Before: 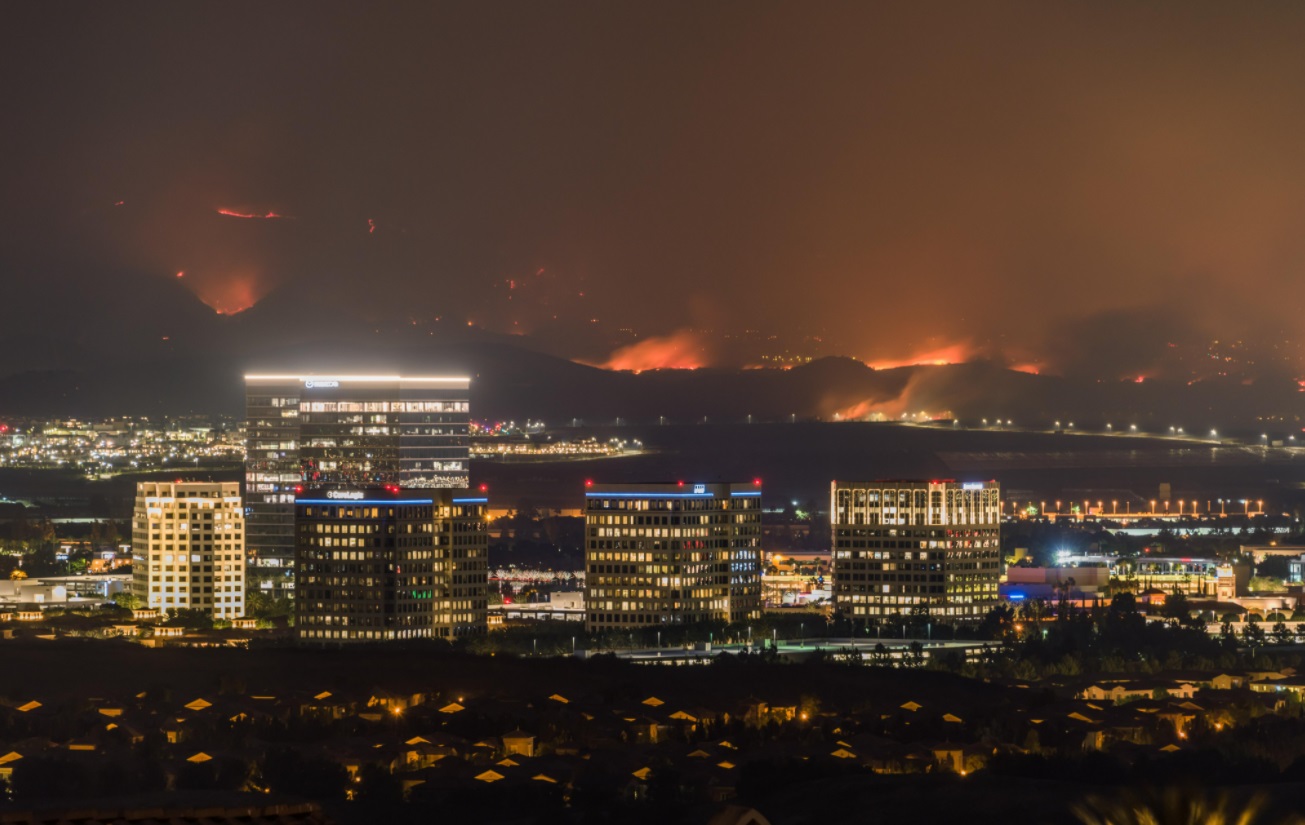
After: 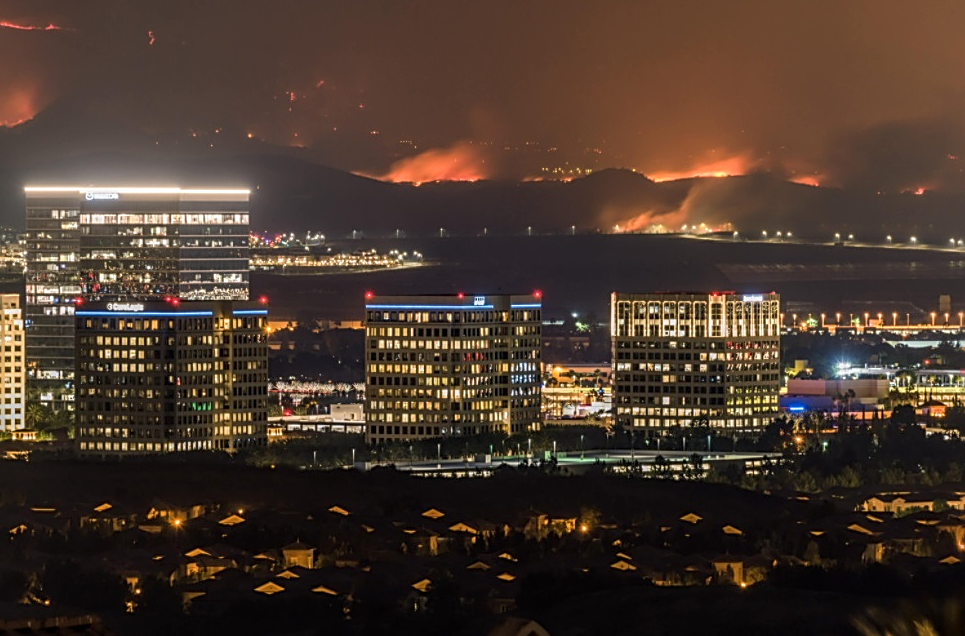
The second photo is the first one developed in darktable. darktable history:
sharpen: amount 0.75
crop: left 16.871%, top 22.857%, right 9.116%
local contrast: on, module defaults
